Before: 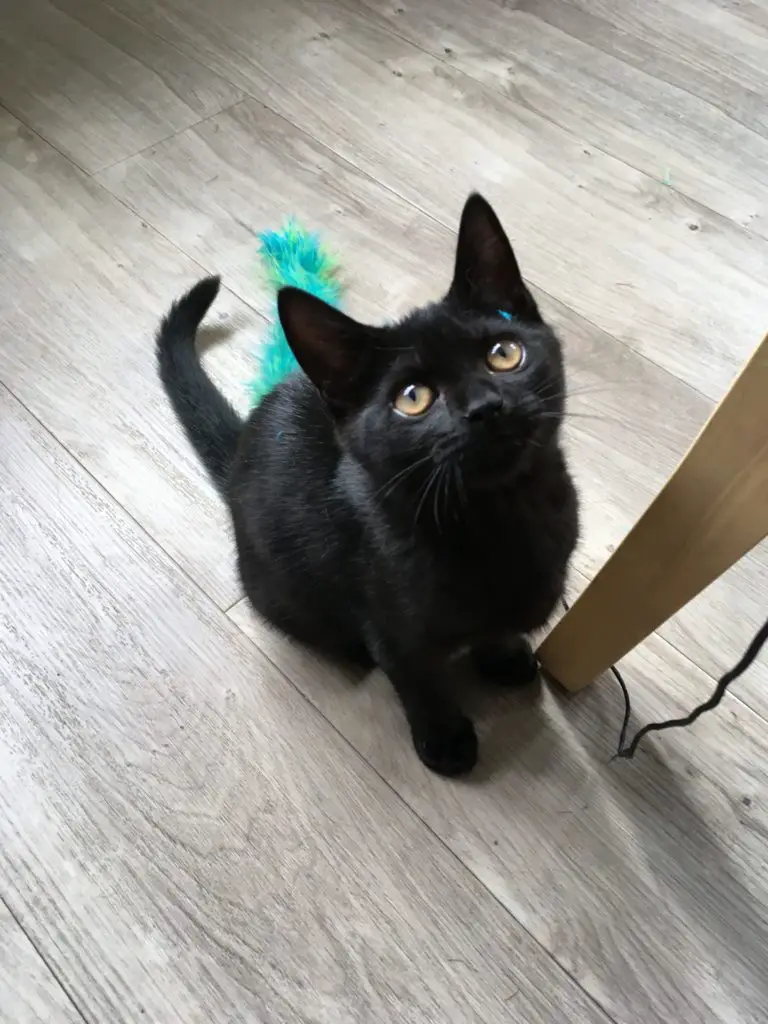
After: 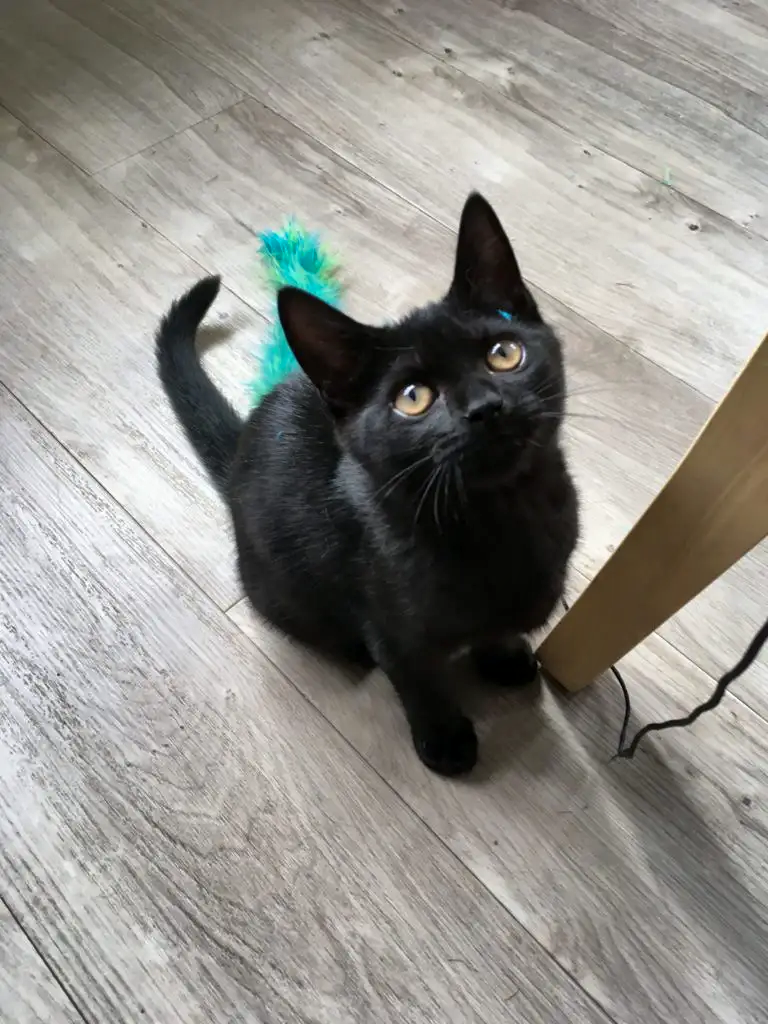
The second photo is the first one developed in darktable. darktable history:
shadows and highlights: shadows 43.71, white point adjustment -1.46, soften with gaussian
local contrast: mode bilateral grid, contrast 20, coarseness 50, detail 120%, midtone range 0.2
